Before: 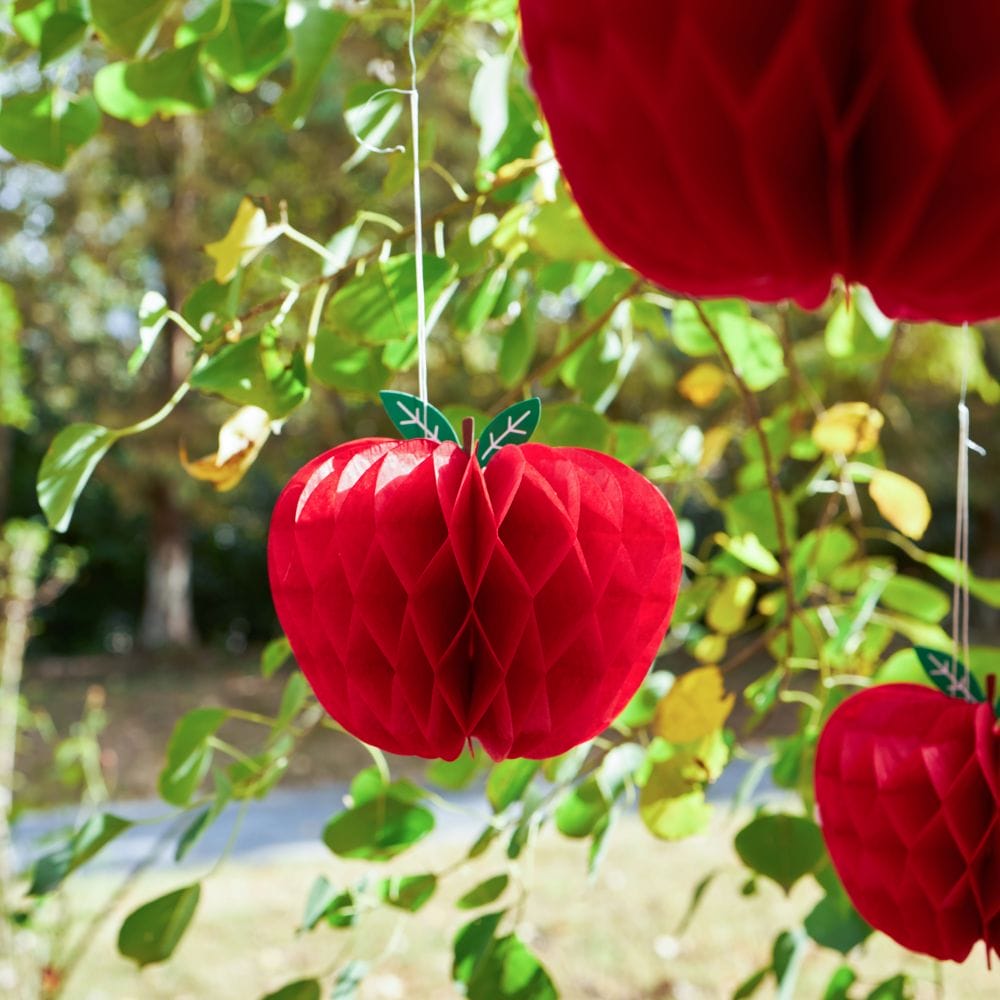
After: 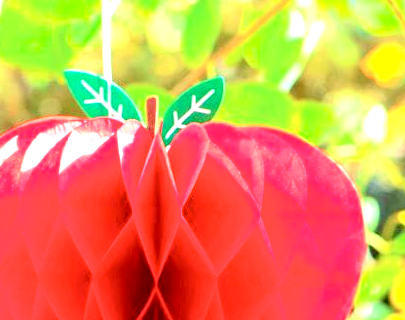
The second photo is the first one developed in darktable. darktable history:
crop: left 31.699%, top 32.151%, right 27.729%, bottom 35.796%
exposure: exposure 2.03 EV, compensate highlight preservation false
tone curve: curves: ch0 [(0, 0.014) (0.17, 0.099) (0.392, 0.438) (0.725, 0.828) (0.872, 0.918) (1, 0.981)]; ch1 [(0, 0) (0.402, 0.36) (0.489, 0.491) (0.5, 0.503) (0.515, 0.52) (0.545, 0.574) (0.615, 0.662) (0.701, 0.725) (1, 1)]; ch2 [(0, 0) (0.42, 0.458) (0.485, 0.499) (0.503, 0.503) (0.531, 0.542) (0.561, 0.594) (0.644, 0.694) (0.717, 0.753) (1, 0.991)], color space Lab, independent channels, preserve colors none
